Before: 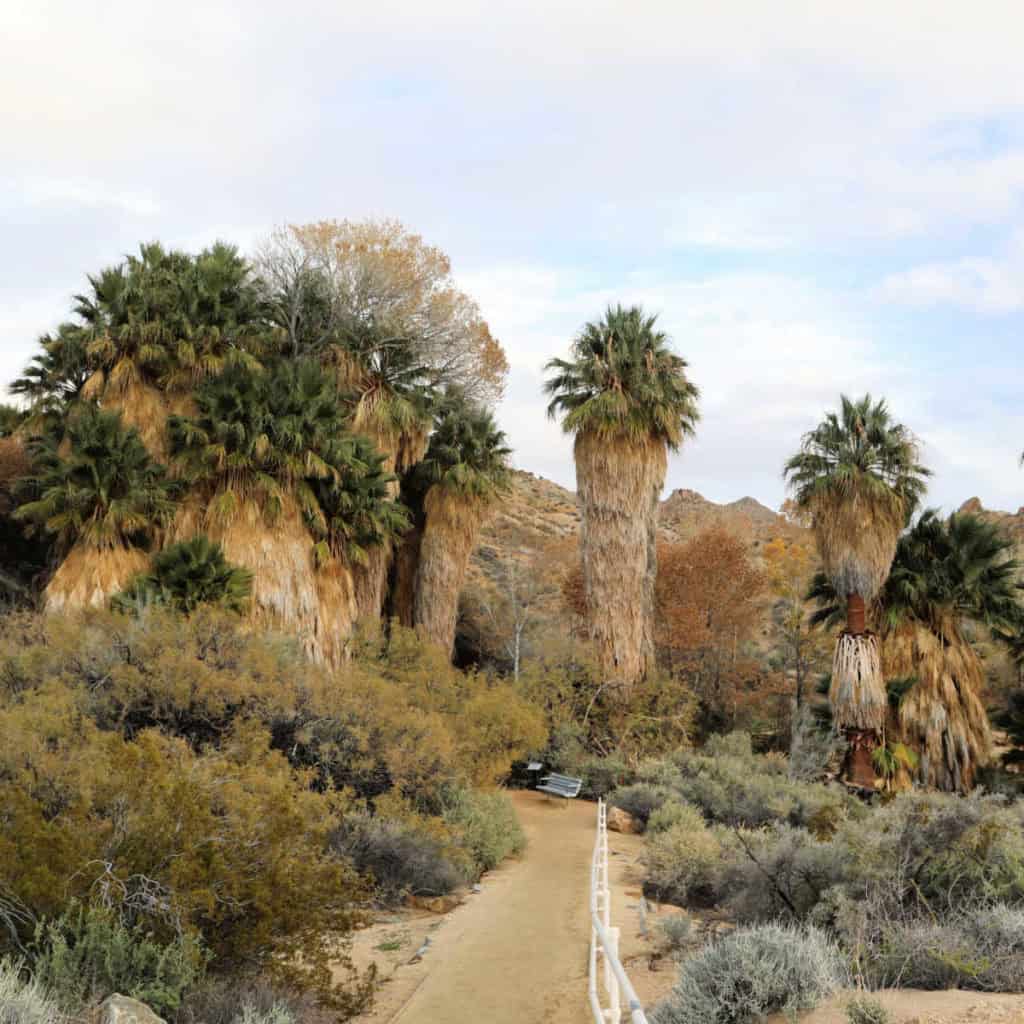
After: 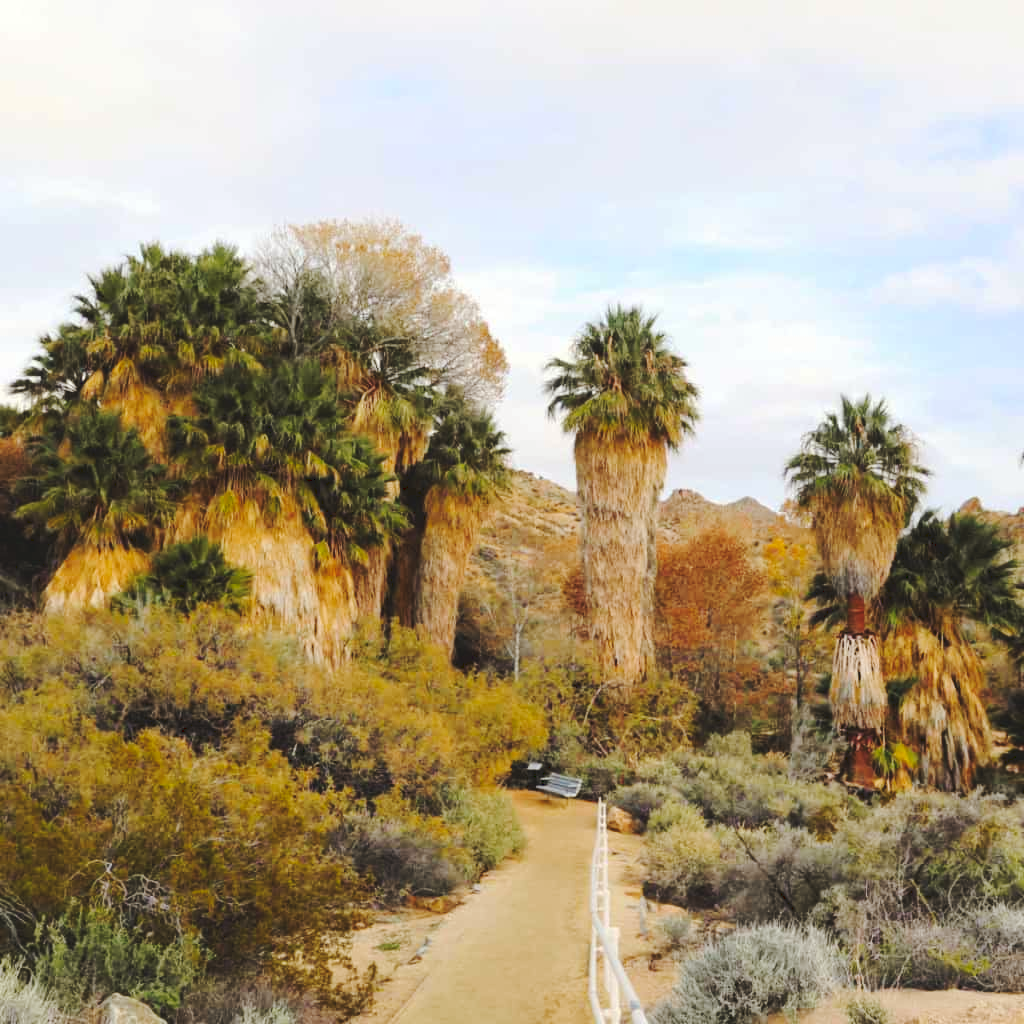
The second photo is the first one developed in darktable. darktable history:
color balance rgb: power › luminance 1.208%, power › chroma 0.401%, power › hue 30.94°, perceptual saturation grading › global saturation 19.499%, global vibrance 10.735%
tone curve: curves: ch0 [(0, 0) (0.003, 0.1) (0.011, 0.101) (0.025, 0.11) (0.044, 0.126) (0.069, 0.14) (0.1, 0.158) (0.136, 0.18) (0.177, 0.206) (0.224, 0.243) (0.277, 0.293) (0.335, 0.36) (0.399, 0.446) (0.468, 0.537) (0.543, 0.618) (0.623, 0.694) (0.709, 0.763) (0.801, 0.836) (0.898, 0.908) (1, 1)], preserve colors none
